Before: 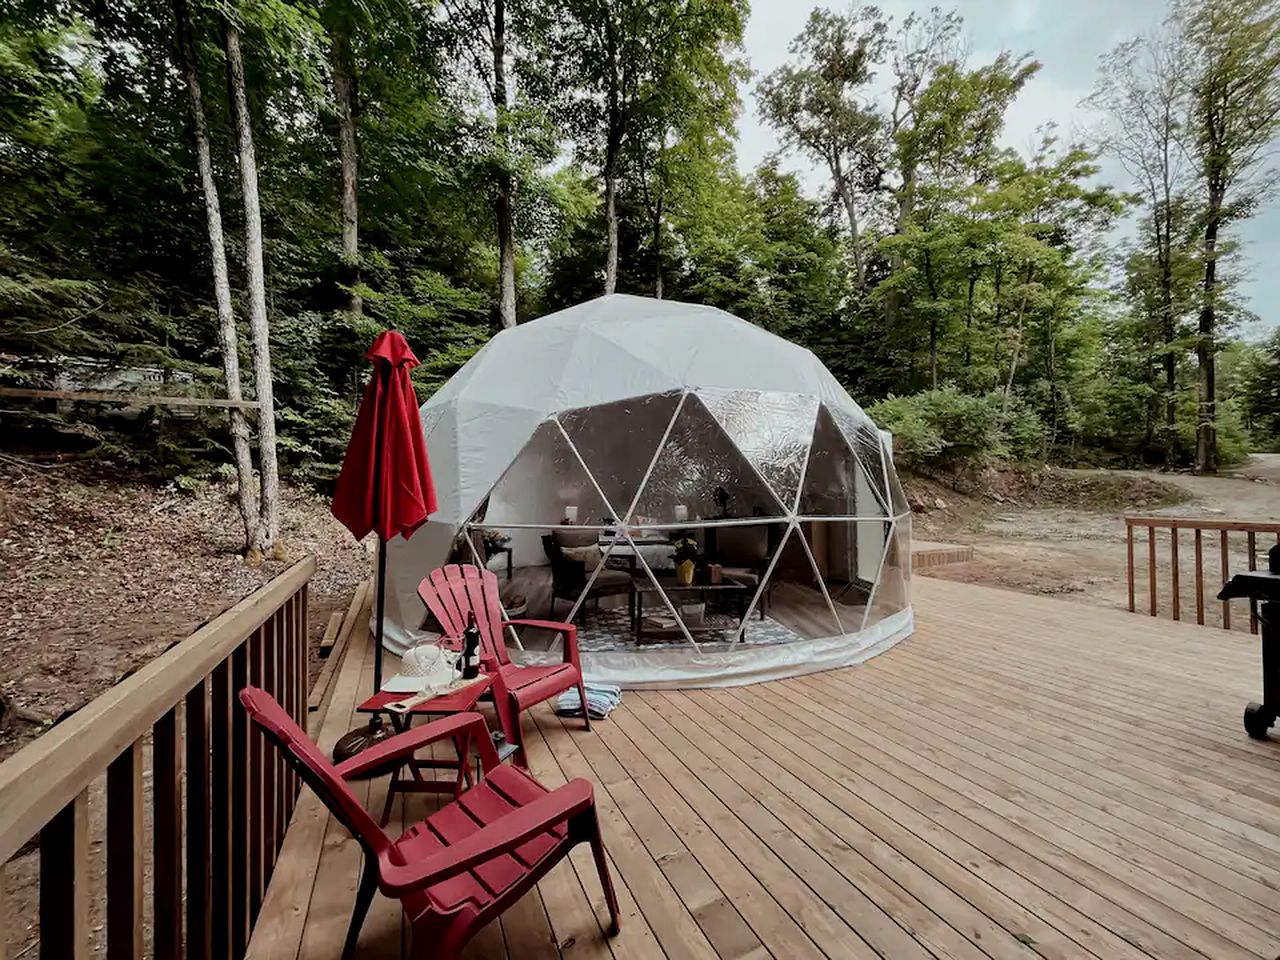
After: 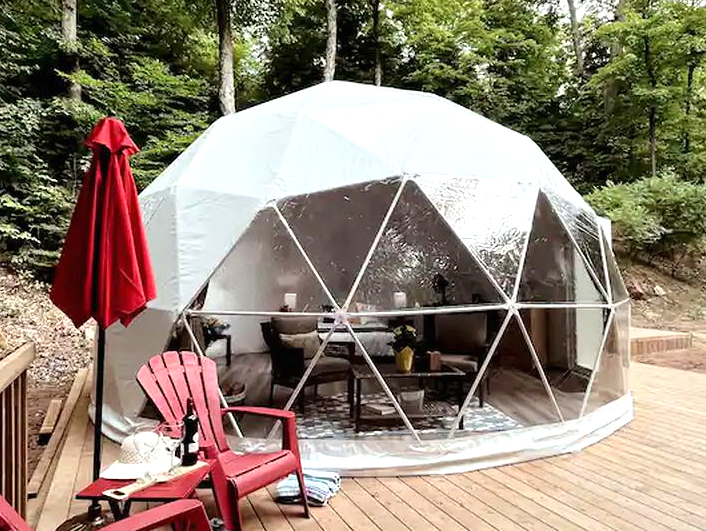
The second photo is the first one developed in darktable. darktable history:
crop and rotate: left 21.964%, top 22.262%, right 22.869%, bottom 22.383%
exposure: black level correction 0, exposure 1 EV, compensate highlight preservation false
